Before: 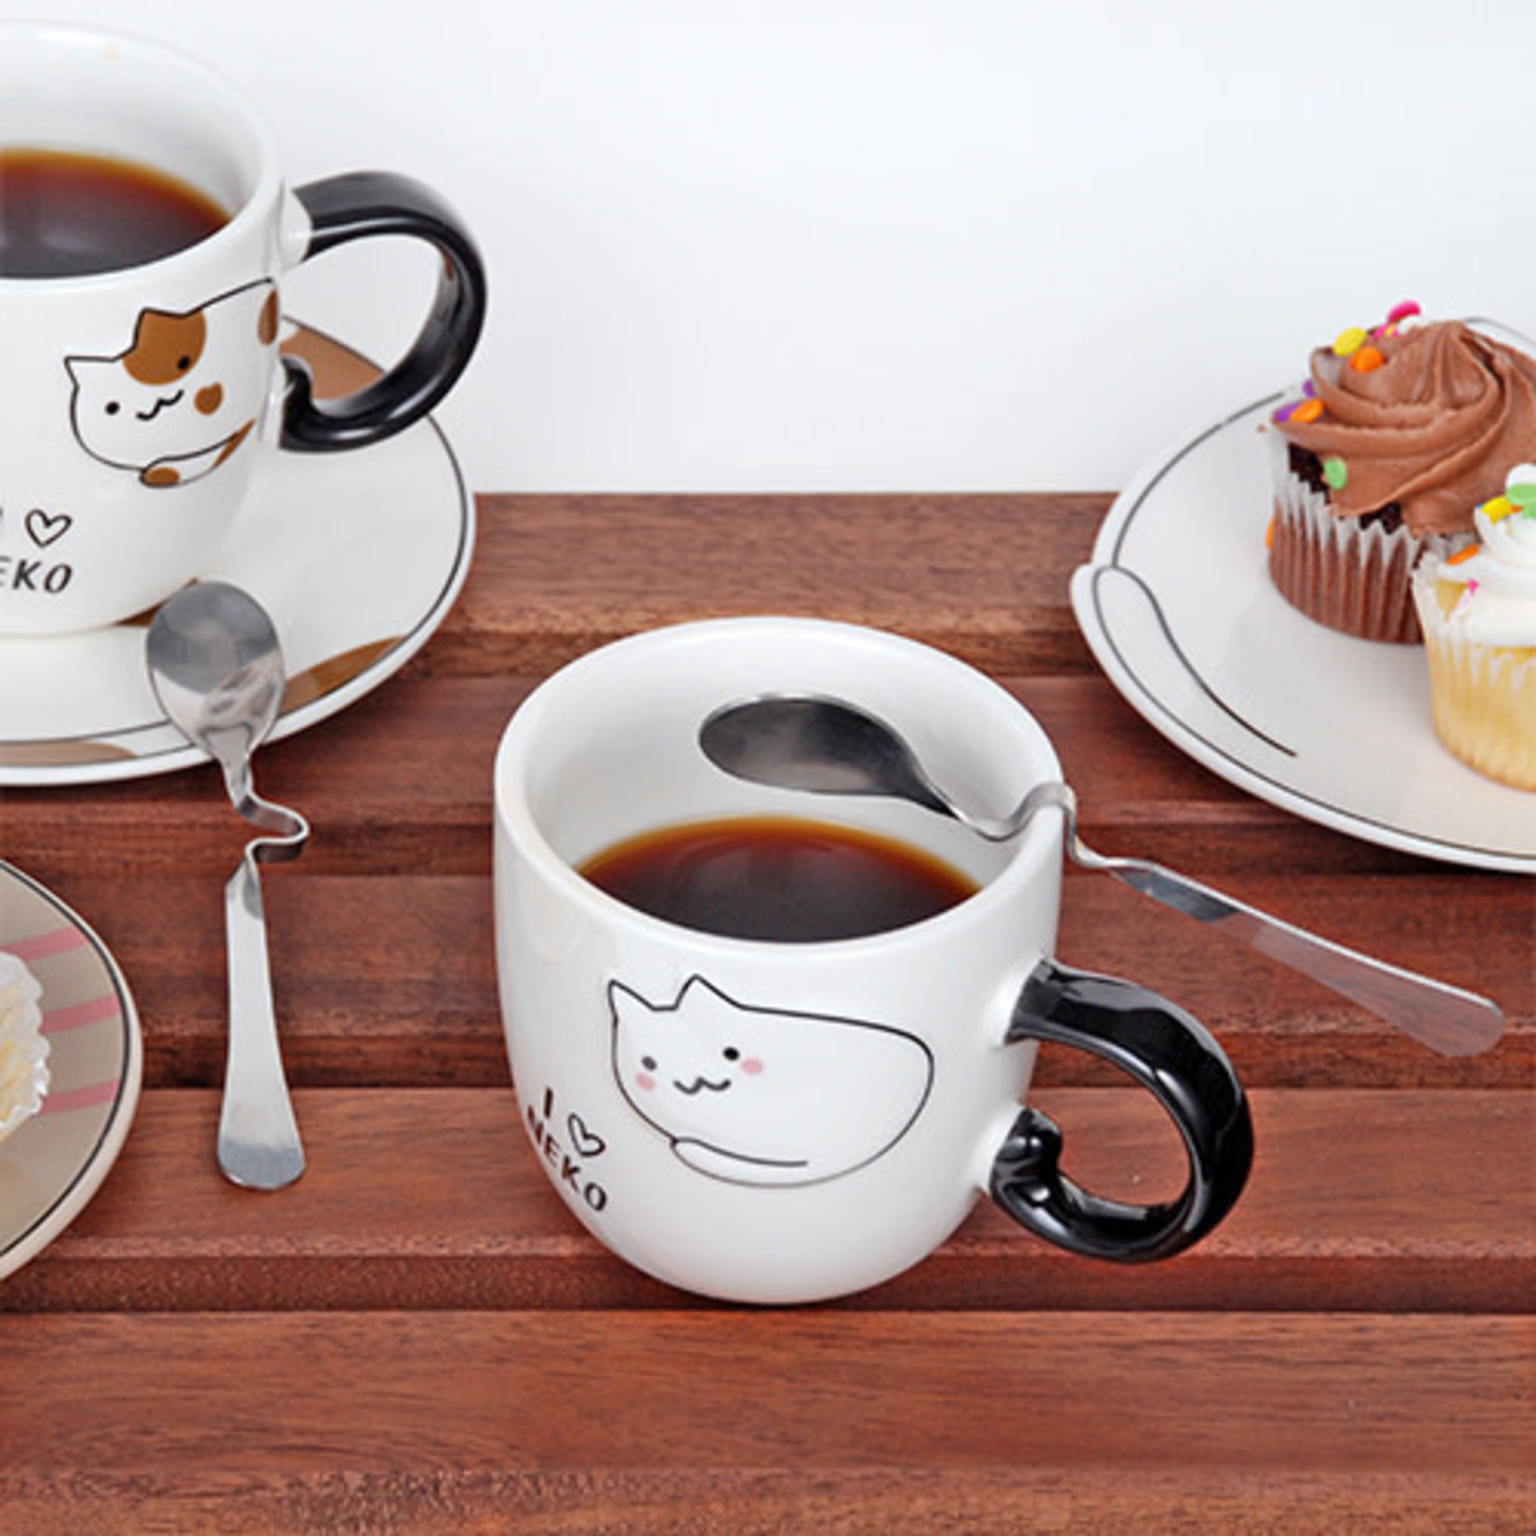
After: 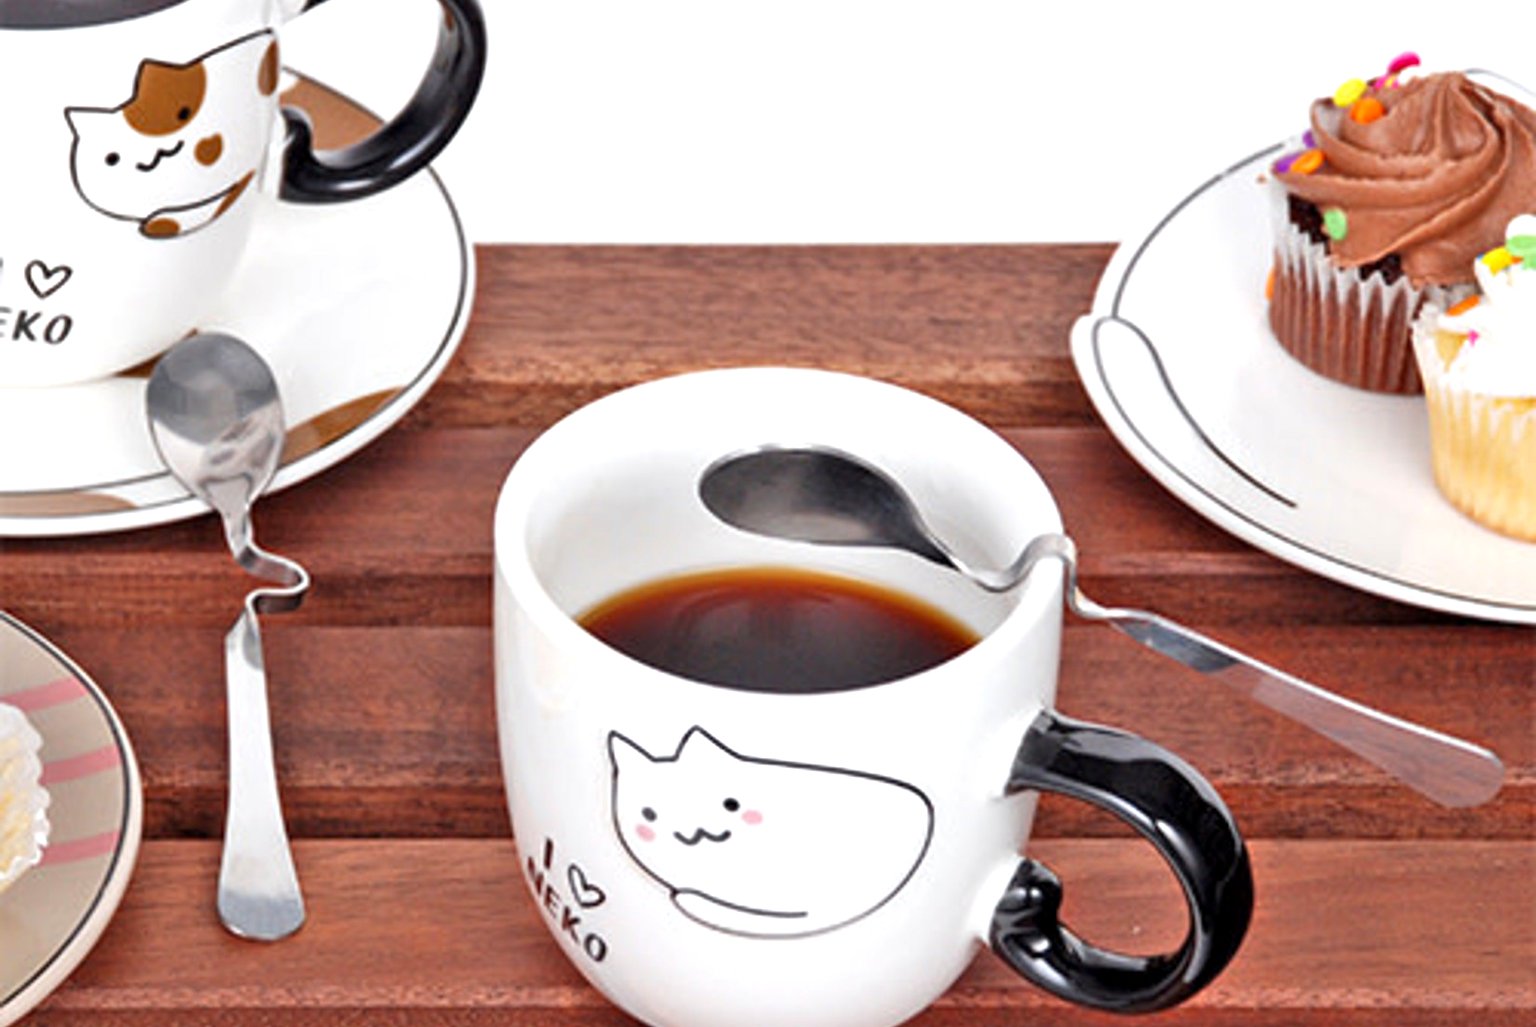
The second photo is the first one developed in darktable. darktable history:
shadows and highlights: shadows 37.63, highlights -26.81, soften with gaussian
exposure: black level correction 0.001, exposure 0.499 EV, compensate highlight preservation false
crop: top 16.281%, bottom 16.776%
